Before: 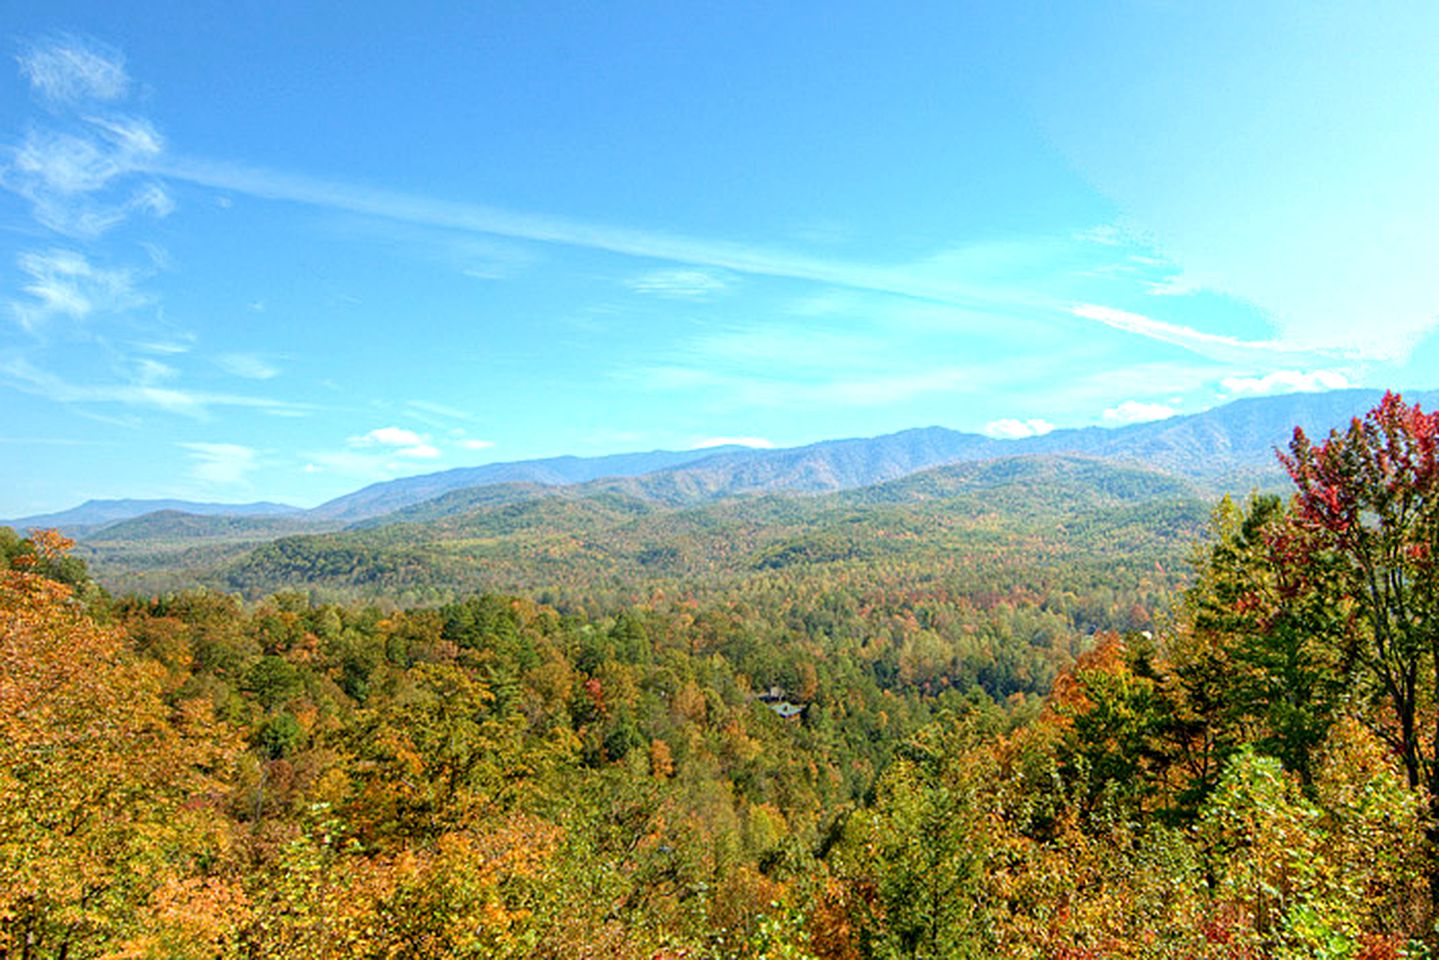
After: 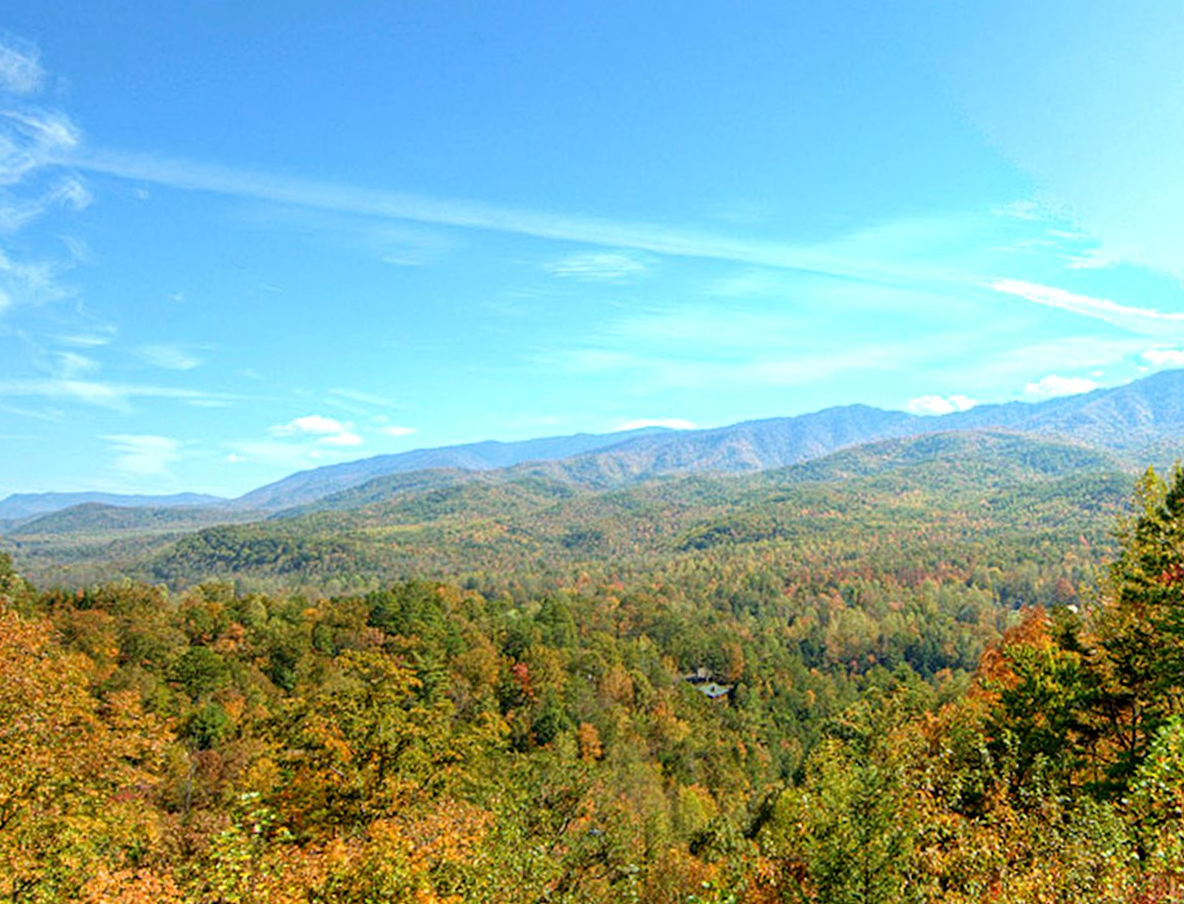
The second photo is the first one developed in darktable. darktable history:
crop and rotate: angle 1.1°, left 4.127%, top 0.581%, right 11.241%, bottom 2.558%
